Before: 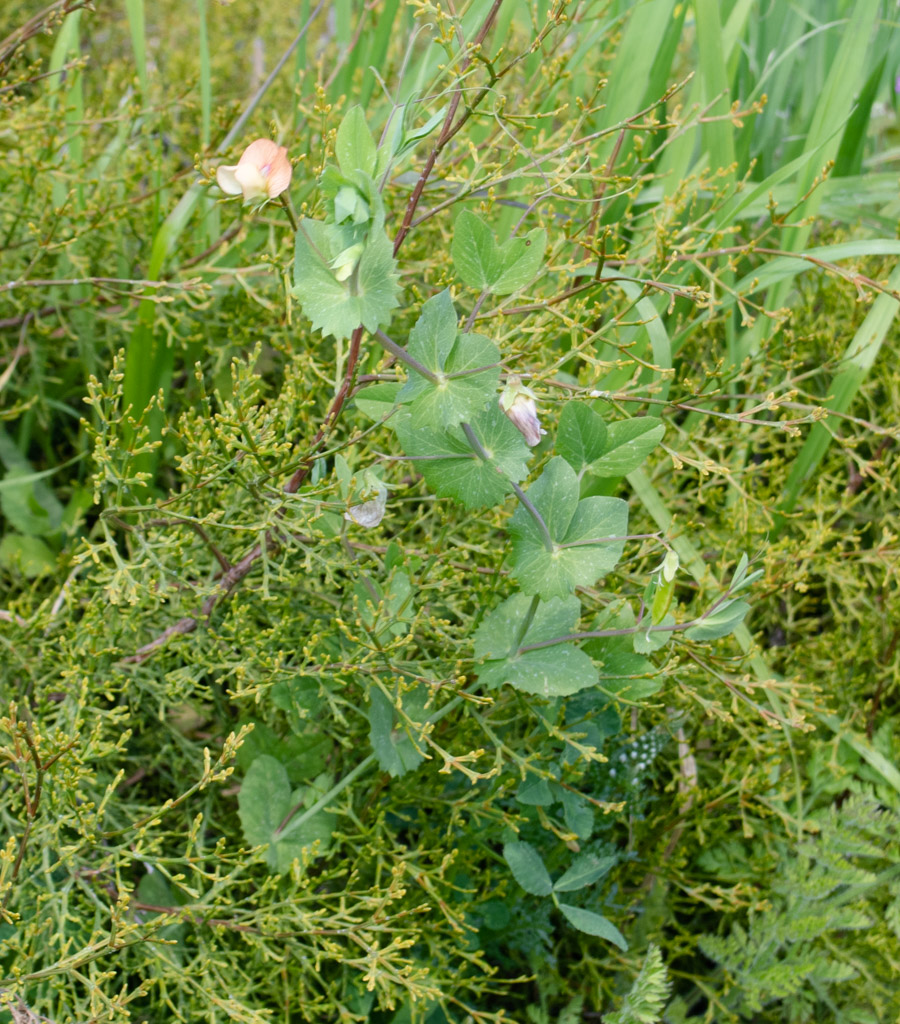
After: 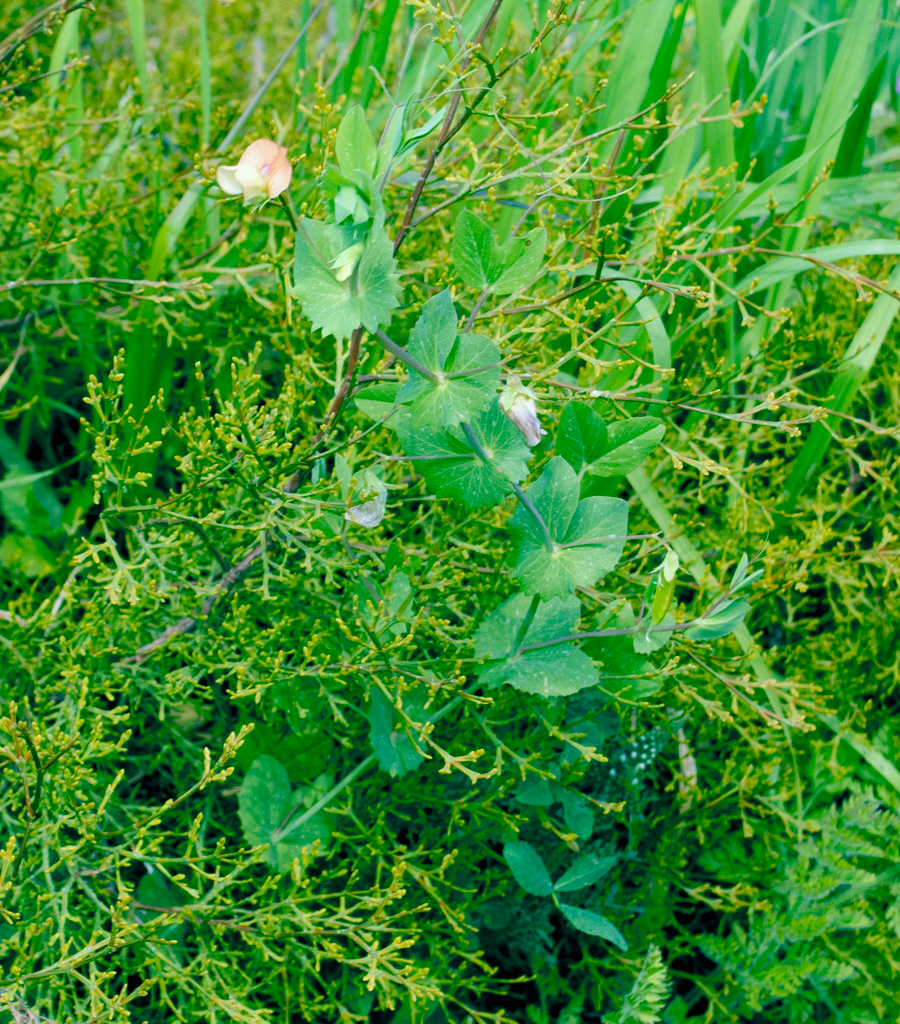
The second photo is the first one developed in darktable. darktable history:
color balance rgb: global offset › luminance -0.523%, global offset › chroma 0.905%, global offset › hue 172.93°, perceptual saturation grading › global saturation 20%, perceptual saturation grading › highlights -14.333%, perceptual saturation grading › shadows 49.472%, global vibrance 20%
